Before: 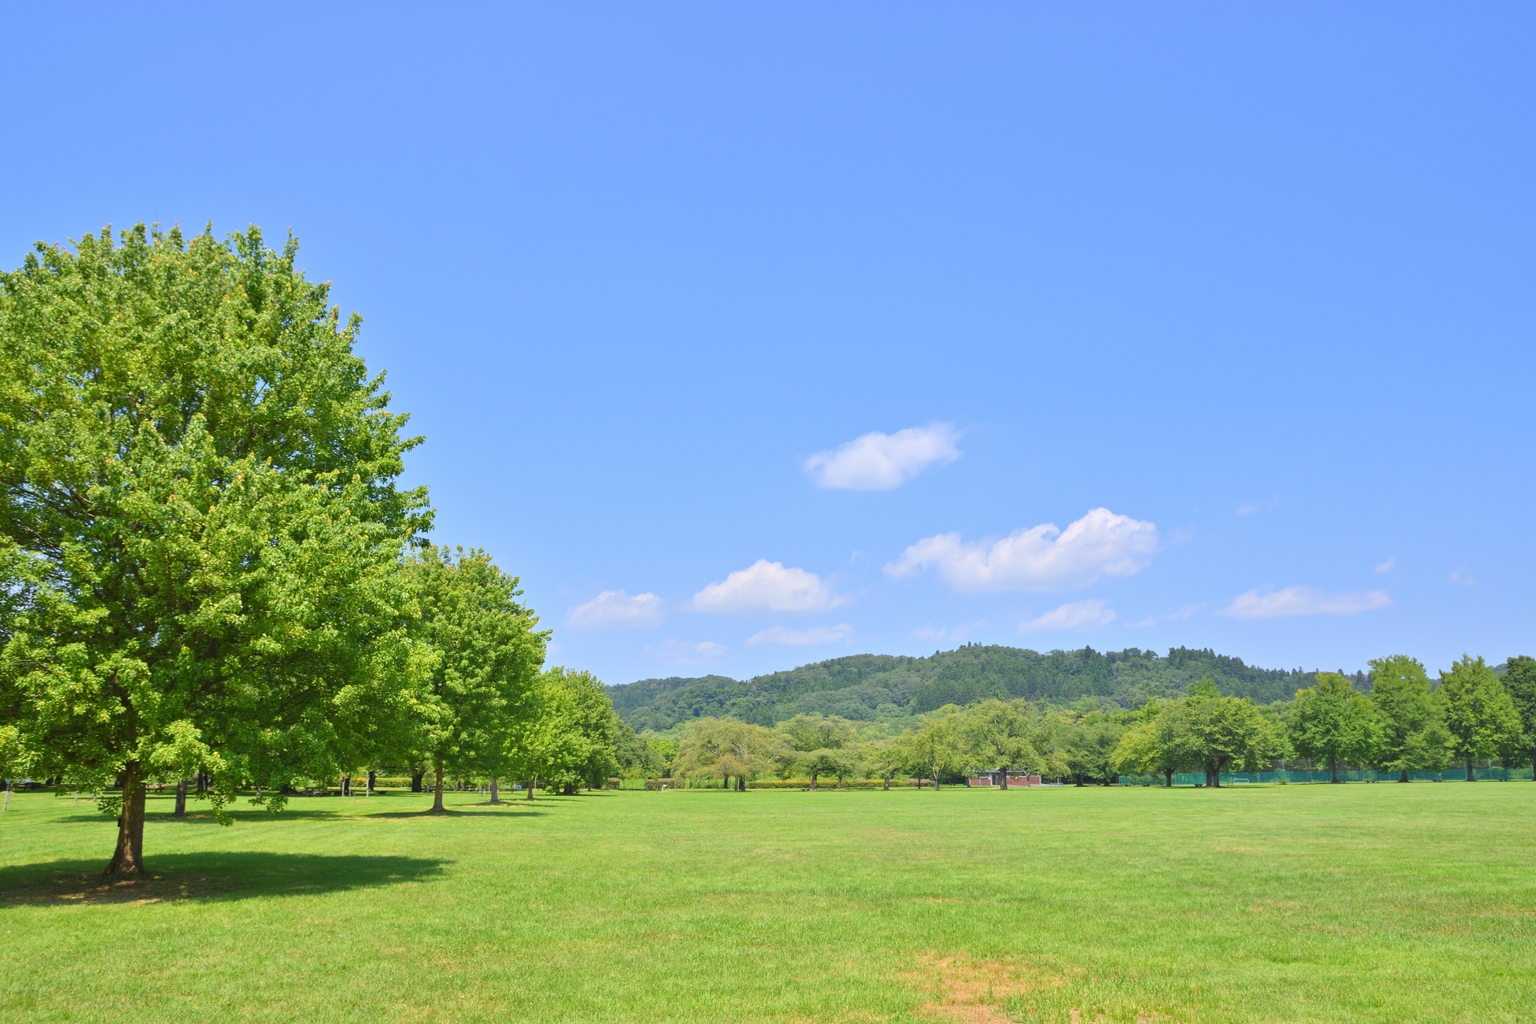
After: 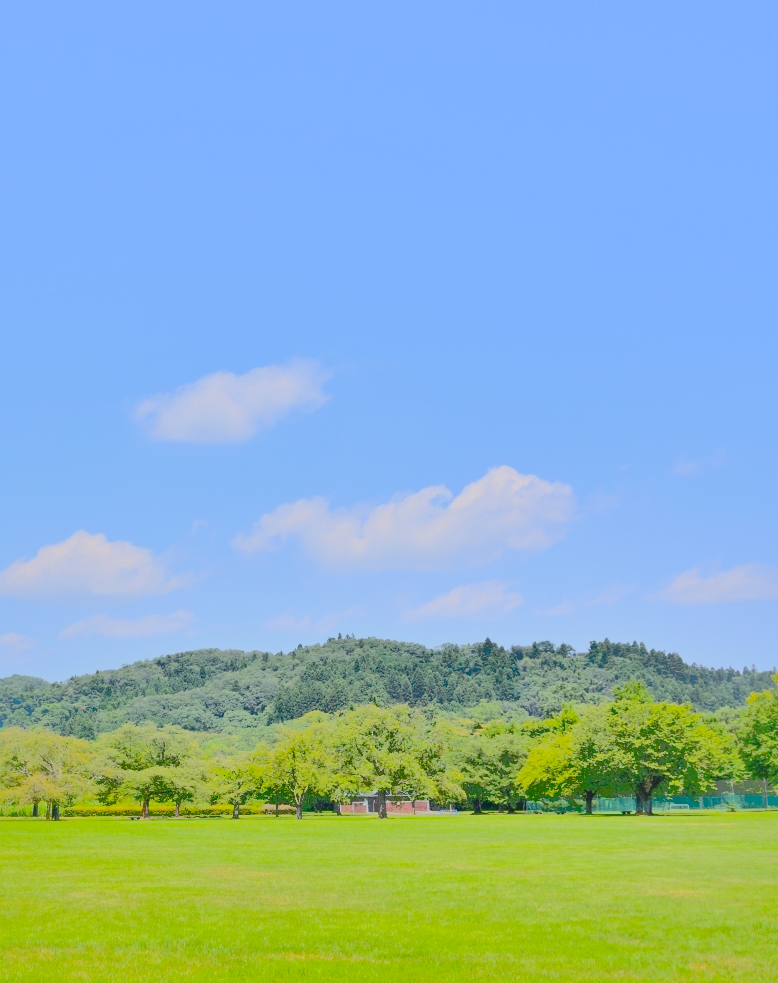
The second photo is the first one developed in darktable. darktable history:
color correction: highlights b* -0.048
exposure: black level correction 0, exposure 1.107 EV, compensate exposure bias true, compensate highlight preservation false
contrast brightness saturation: contrast 0.413, brightness 0.109, saturation 0.209
crop: left 45.463%, top 13.212%, right 14.009%, bottom 9.973%
tone curve: curves: ch0 [(0, 0.017) (0.091, 0.04) (0.296, 0.276) (0.439, 0.482) (0.64, 0.729) (0.785, 0.817) (0.995, 0.917)]; ch1 [(0, 0) (0.384, 0.365) (0.463, 0.447) (0.486, 0.474) (0.503, 0.497) (0.526, 0.52) (0.555, 0.564) (0.578, 0.589) (0.638, 0.66) (0.766, 0.773) (1, 1)]; ch2 [(0, 0) (0.374, 0.344) (0.446, 0.443) (0.501, 0.509) (0.528, 0.522) (0.569, 0.593) (0.61, 0.646) (0.666, 0.688) (1, 1)], preserve colors none
shadows and highlights: shadows 38.37, highlights -74.9
